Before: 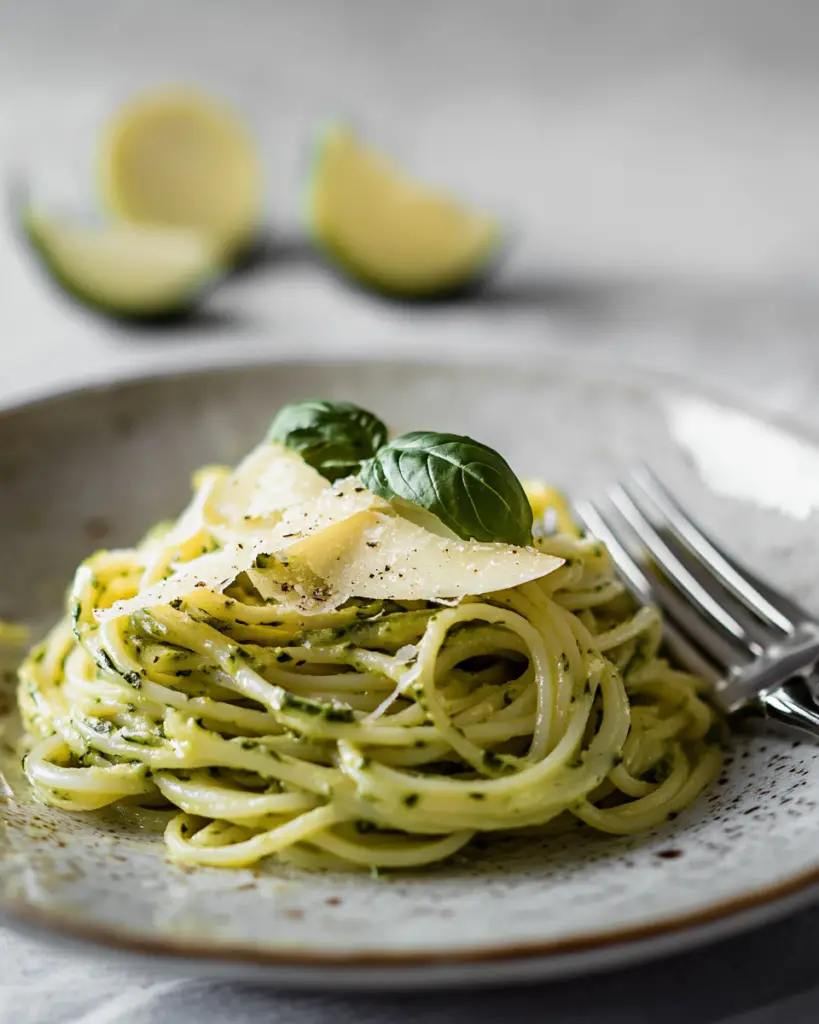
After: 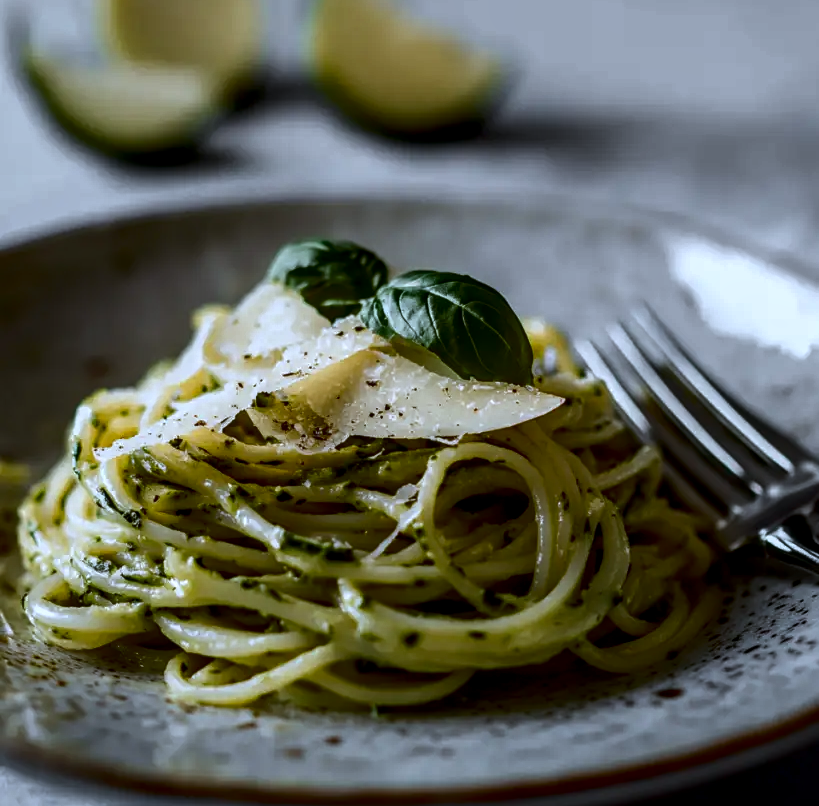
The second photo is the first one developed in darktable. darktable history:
local contrast: on, module defaults
color correction: highlights a* -2.24, highlights b* -18.1
contrast brightness saturation: brightness -0.52
crop and rotate: top 15.774%, bottom 5.506%
